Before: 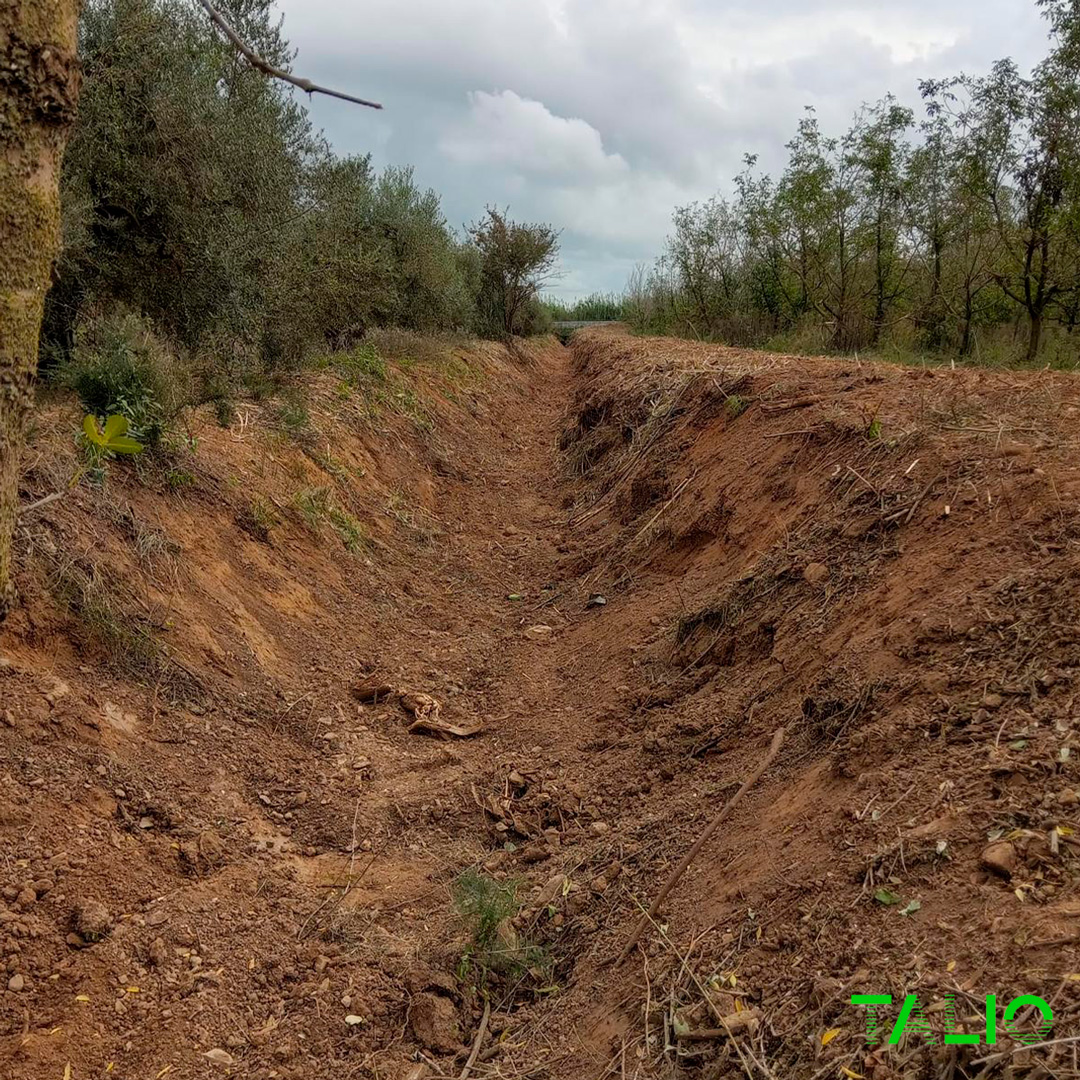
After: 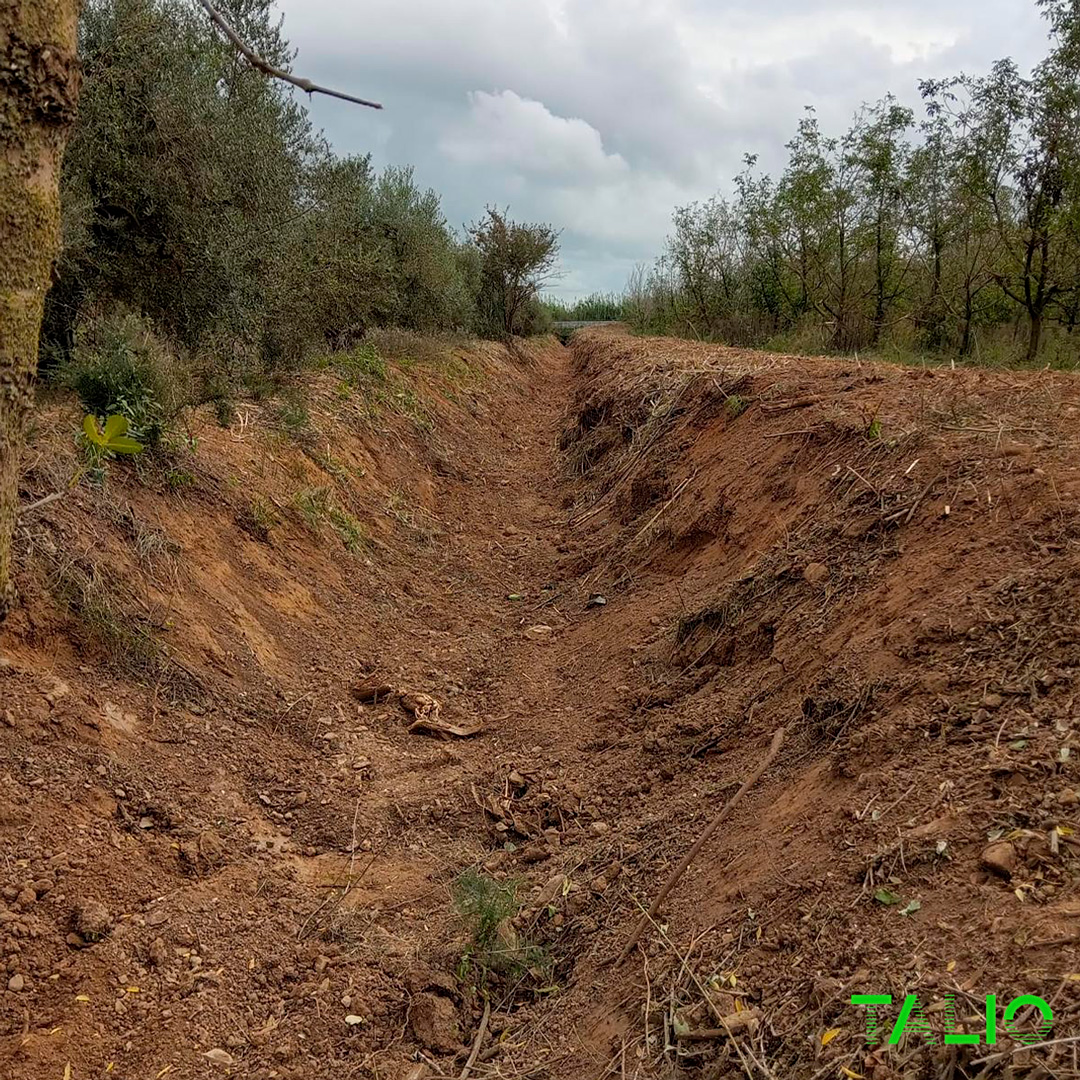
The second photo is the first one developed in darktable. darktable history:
sharpen: amount 0.203
exposure: compensate highlight preservation false
